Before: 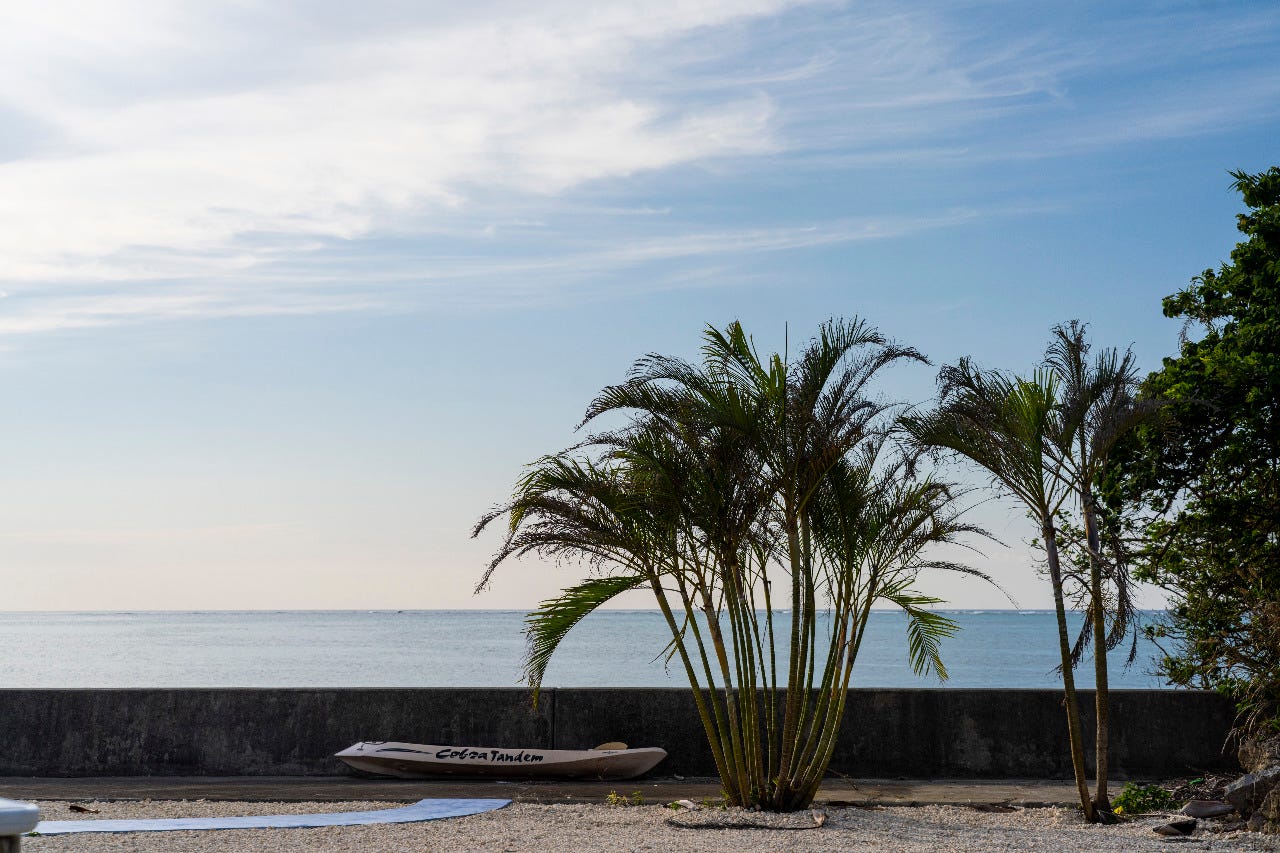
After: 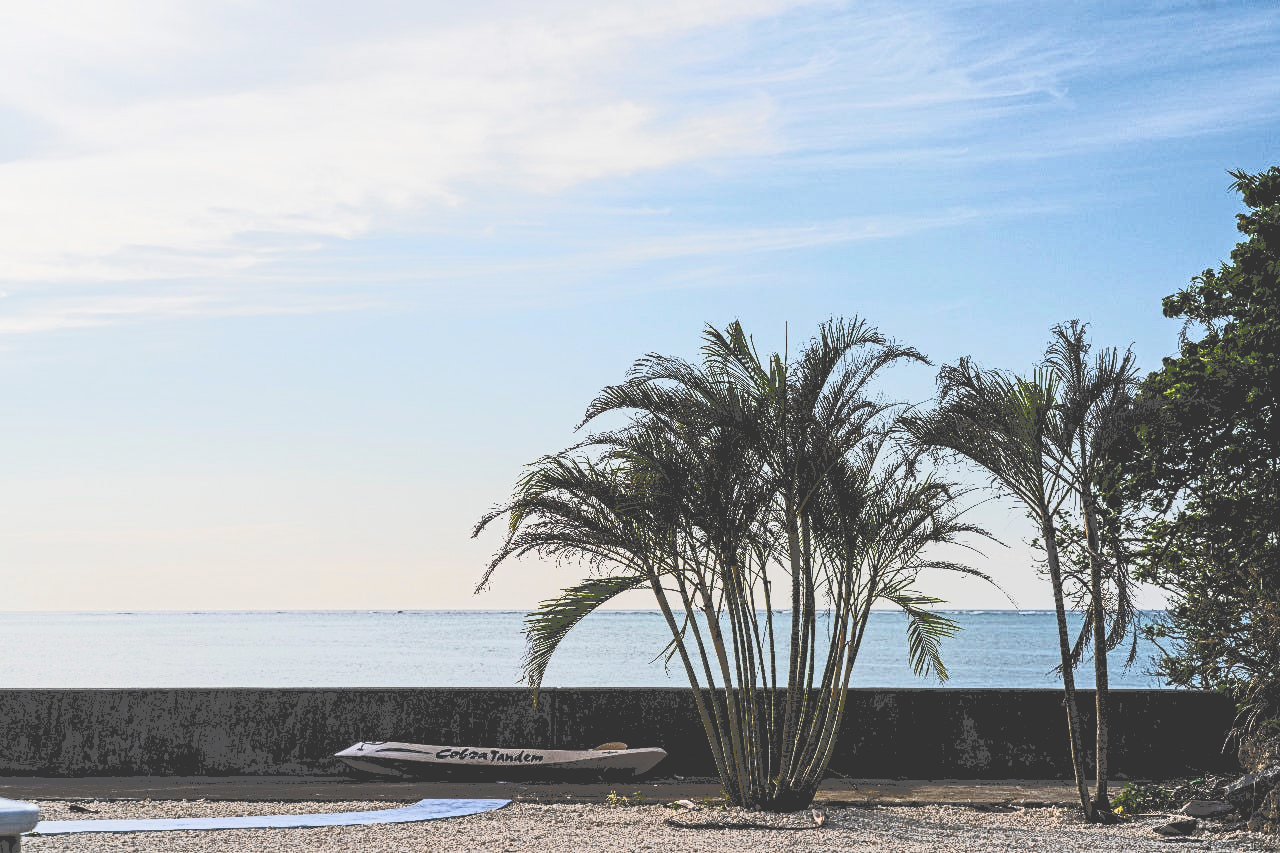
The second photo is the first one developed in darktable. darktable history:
filmic rgb: black relative exposure -4.06 EV, white relative exposure 2.98 EV, hardness 3.02, contrast 1.501
contrast equalizer: octaves 7, y [[0.5, 0.5, 0.5, 0.539, 0.64, 0.611], [0.5 ×6], [0.5 ×6], [0 ×6], [0 ×6]]
tone curve: curves: ch0 [(0, 0) (0.003, 0.345) (0.011, 0.345) (0.025, 0.345) (0.044, 0.349) (0.069, 0.353) (0.1, 0.356) (0.136, 0.359) (0.177, 0.366) (0.224, 0.378) (0.277, 0.398) (0.335, 0.429) (0.399, 0.476) (0.468, 0.545) (0.543, 0.624) (0.623, 0.721) (0.709, 0.811) (0.801, 0.876) (0.898, 0.913) (1, 1)], color space Lab, independent channels, preserve colors none
